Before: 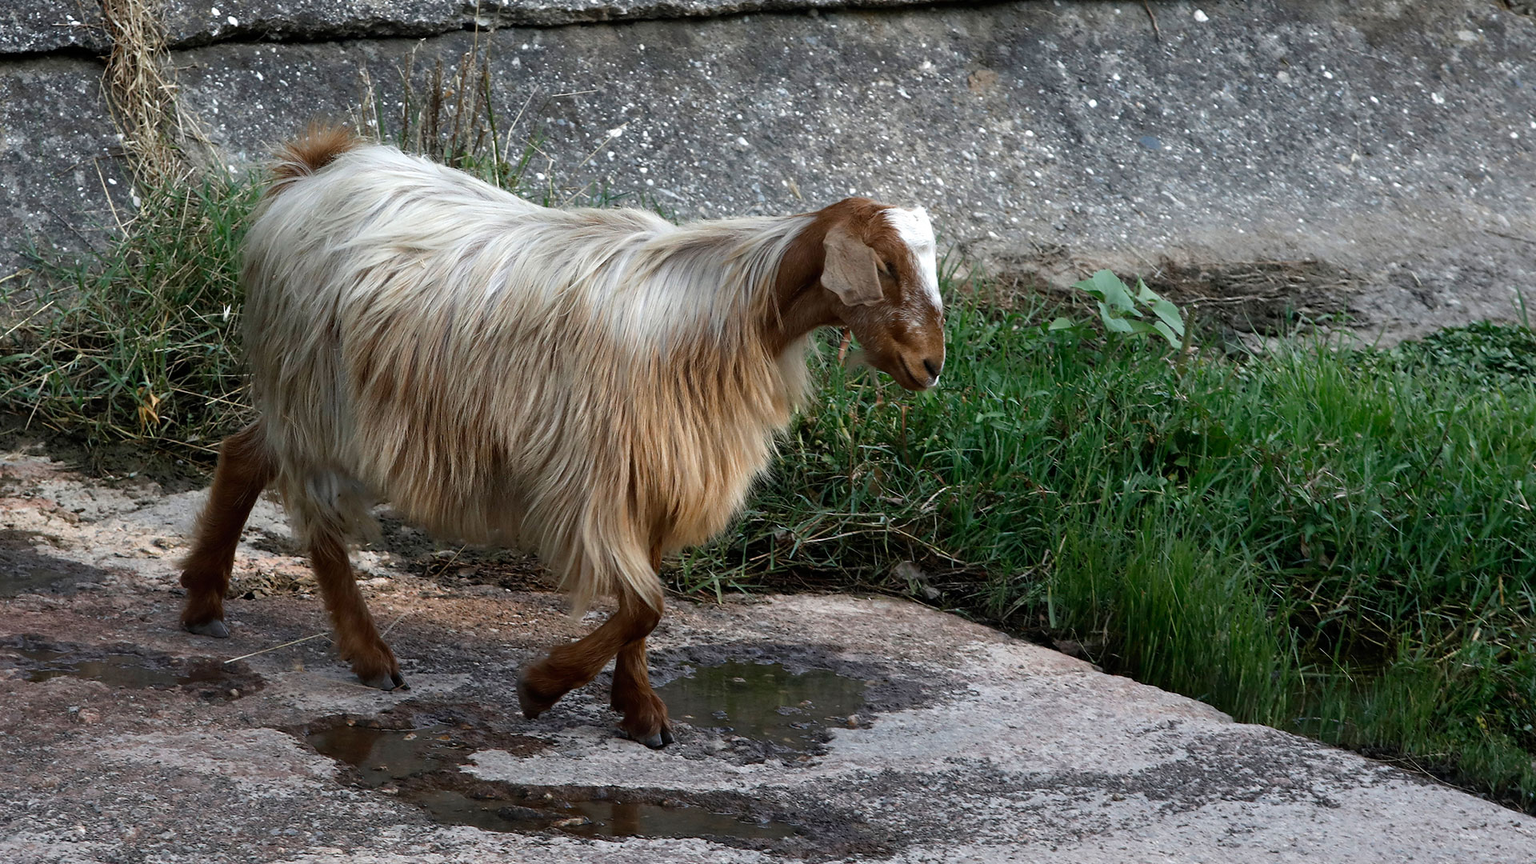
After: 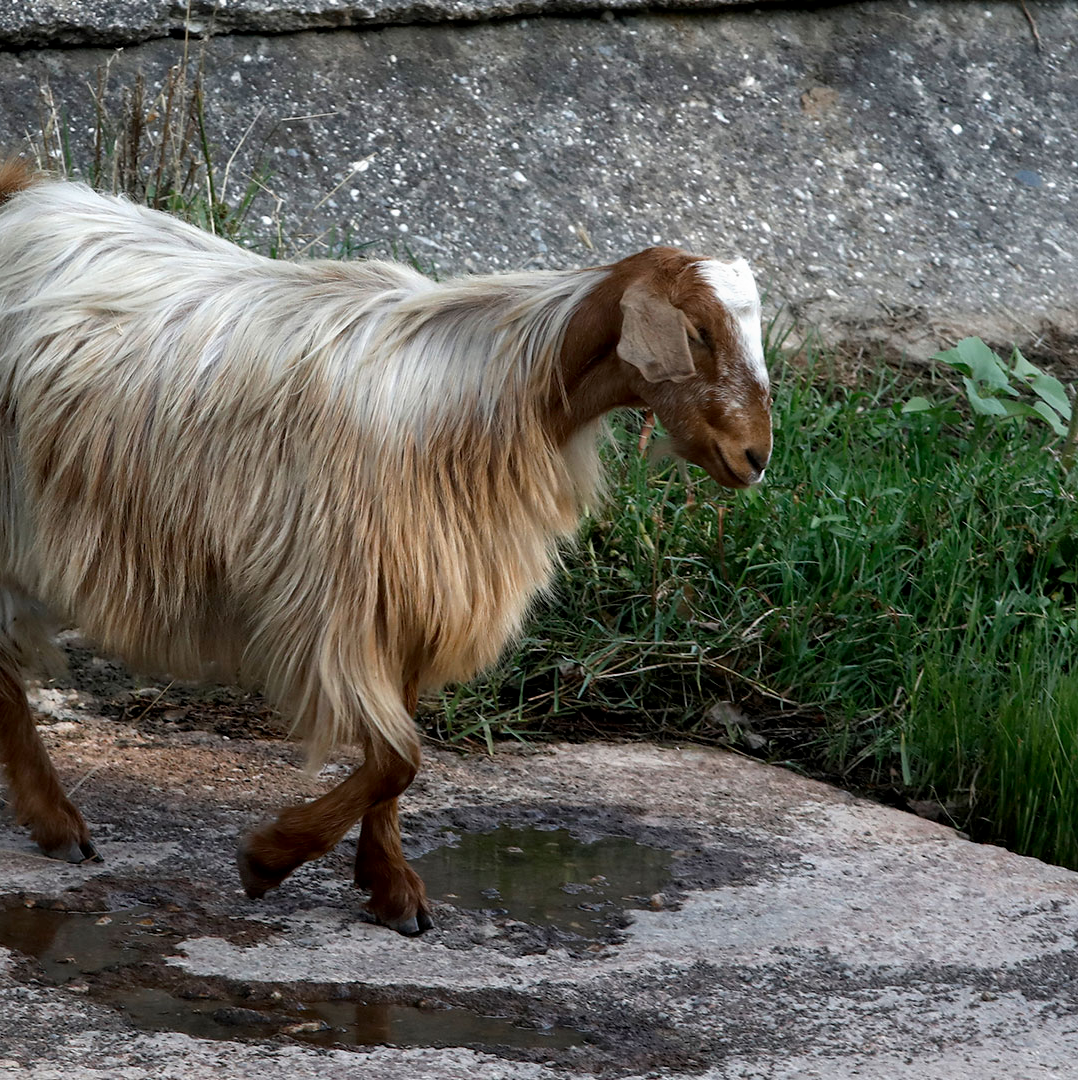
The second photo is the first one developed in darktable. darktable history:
local contrast: highlights 62%, shadows 109%, detail 107%, midtone range 0.529
crop: left 21.347%, right 22.489%
